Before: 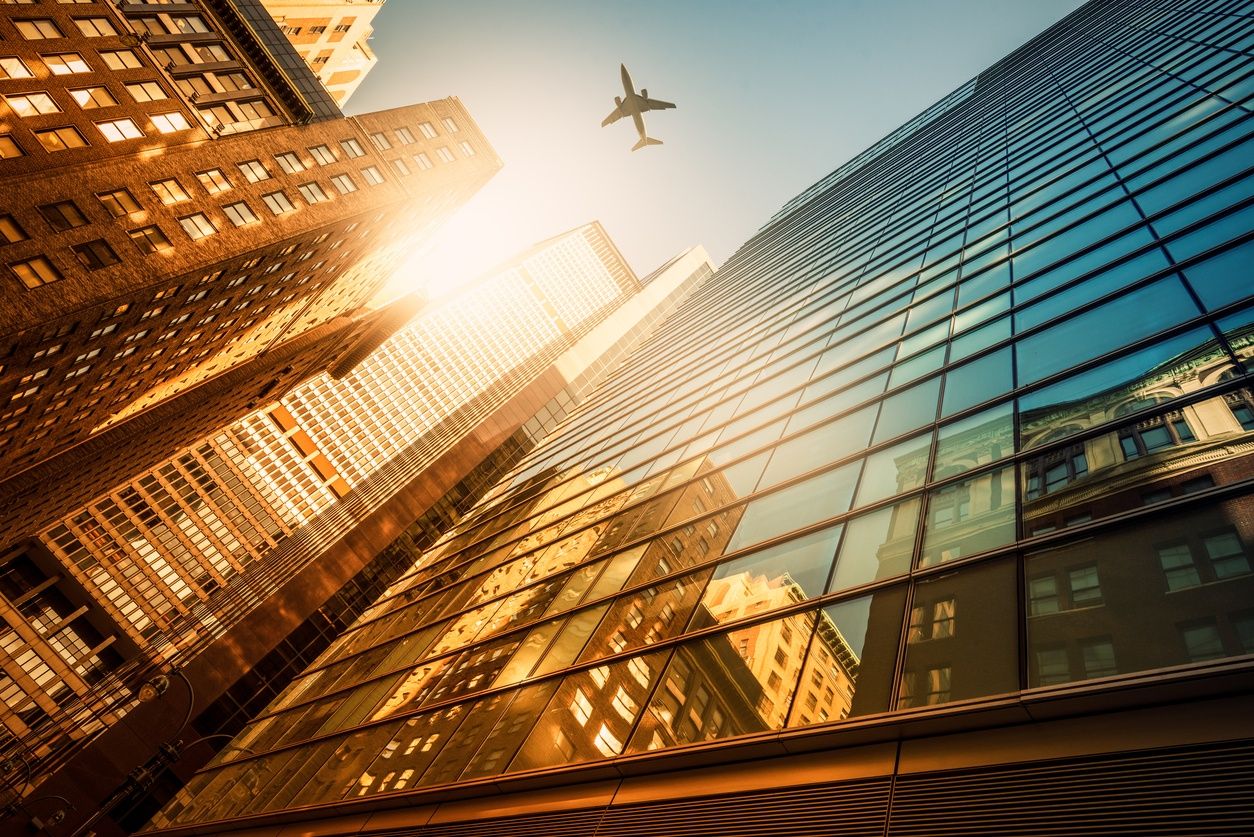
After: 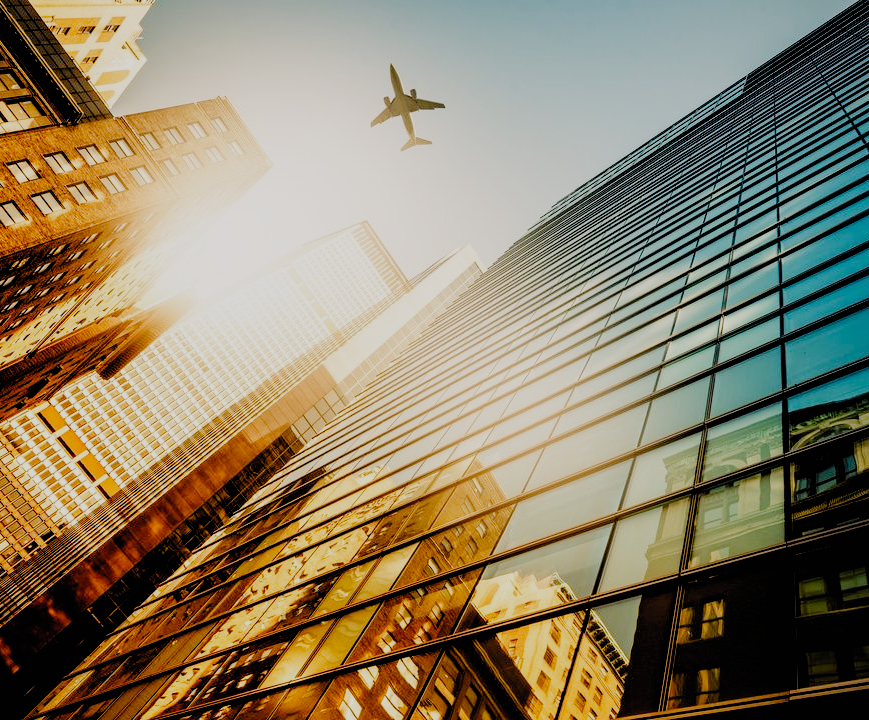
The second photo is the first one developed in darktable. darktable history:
filmic rgb: black relative exposure -2.85 EV, white relative exposure 4.56 EV, hardness 1.77, contrast 1.25, preserve chrominance no, color science v5 (2021)
rotate and perspective: automatic cropping original format, crop left 0, crop top 0
crop: left 18.479%, right 12.2%, bottom 13.971%
